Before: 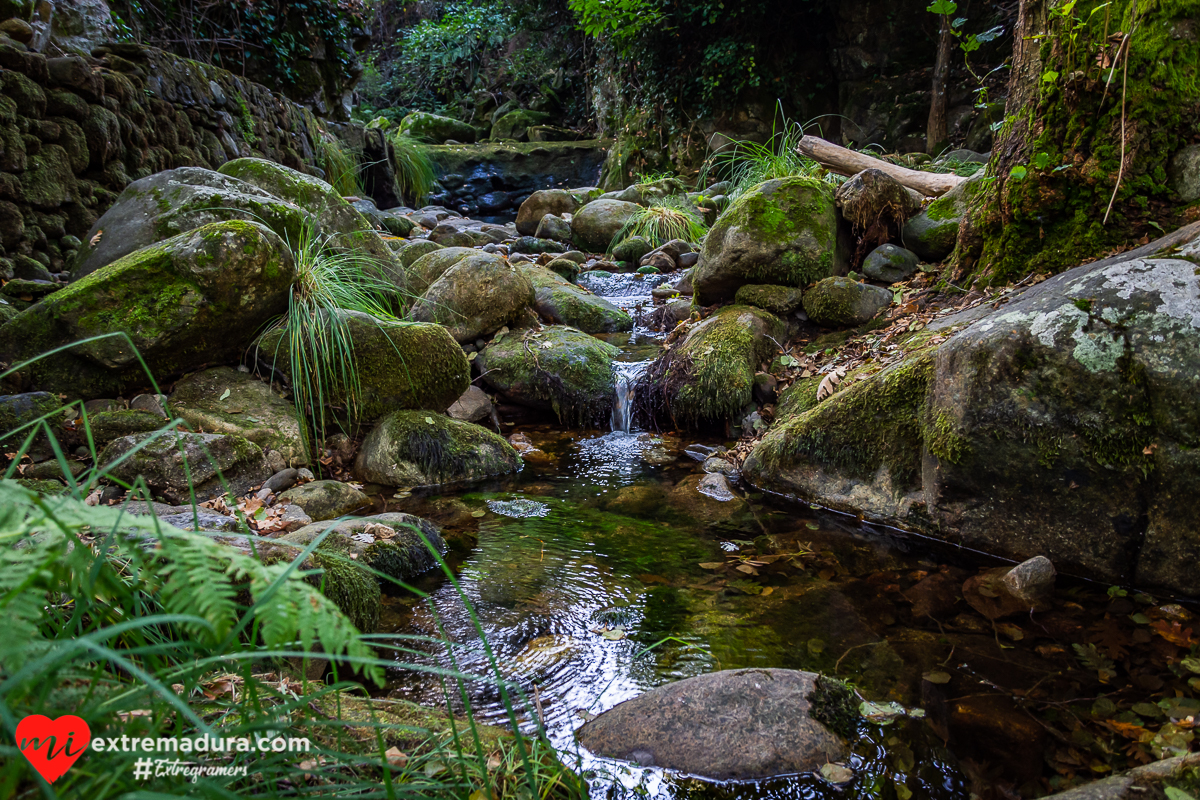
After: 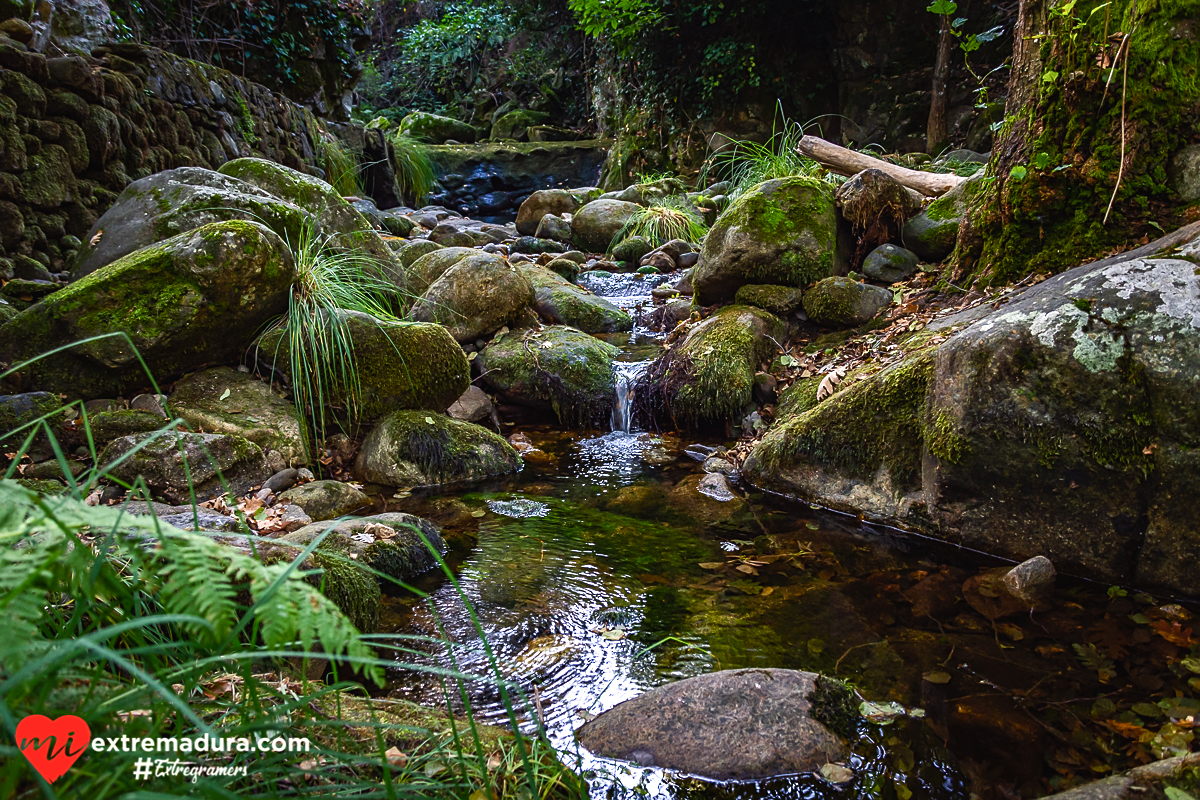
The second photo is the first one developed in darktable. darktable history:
color balance rgb: shadows lift › chroma 1%, shadows lift › hue 28.8°, power › hue 60°, highlights gain › chroma 1%, highlights gain › hue 60°, global offset › luminance 0.25%, perceptual saturation grading › highlights -20%, perceptual saturation grading › shadows 20%, perceptual brilliance grading › highlights 10%, perceptual brilliance grading › shadows -5%, global vibrance 19.67%
sharpen: amount 0.2
